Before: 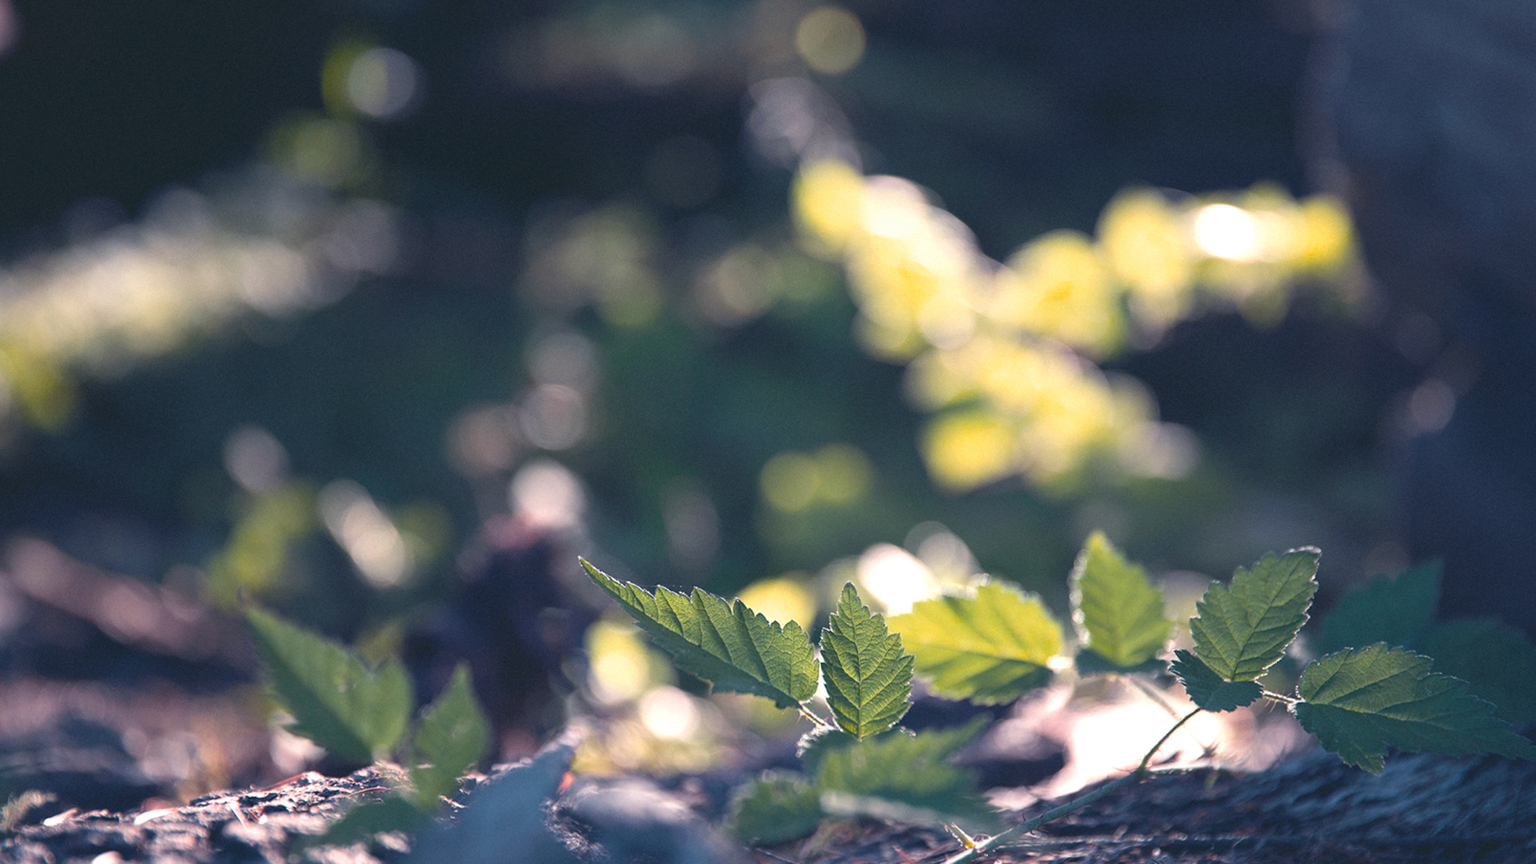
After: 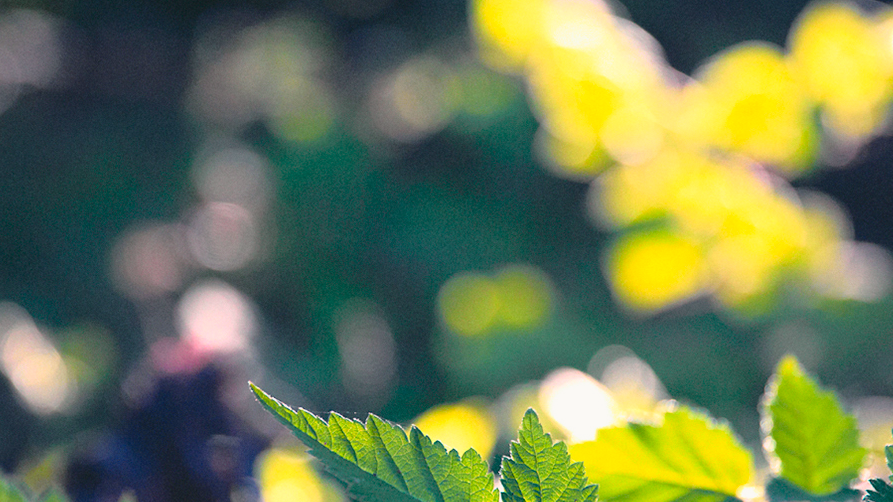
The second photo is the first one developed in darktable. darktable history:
contrast brightness saturation: saturation 0.5
crop and rotate: left 22.13%, top 22.054%, right 22.026%, bottom 22.102%
tone curve: curves: ch0 [(0, 0.021) (0.049, 0.044) (0.157, 0.131) (0.359, 0.419) (0.469, 0.544) (0.634, 0.722) (0.839, 0.909) (0.998, 0.978)]; ch1 [(0, 0) (0.437, 0.408) (0.472, 0.47) (0.502, 0.503) (0.527, 0.53) (0.564, 0.573) (0.614, 0.654) (0.669, 0.748) (0.859, 0.899) (1, 1)]; ch2 [(0, 0) (0.33, 0.301) (0.421, 0.443) (0.487, 0.504) (0.502, 0.509) (0.535, 0.537) (0.565, 0.595) (0.608, 0.667) (1, 1)], color space Lab, independent channels, preserve colors none
